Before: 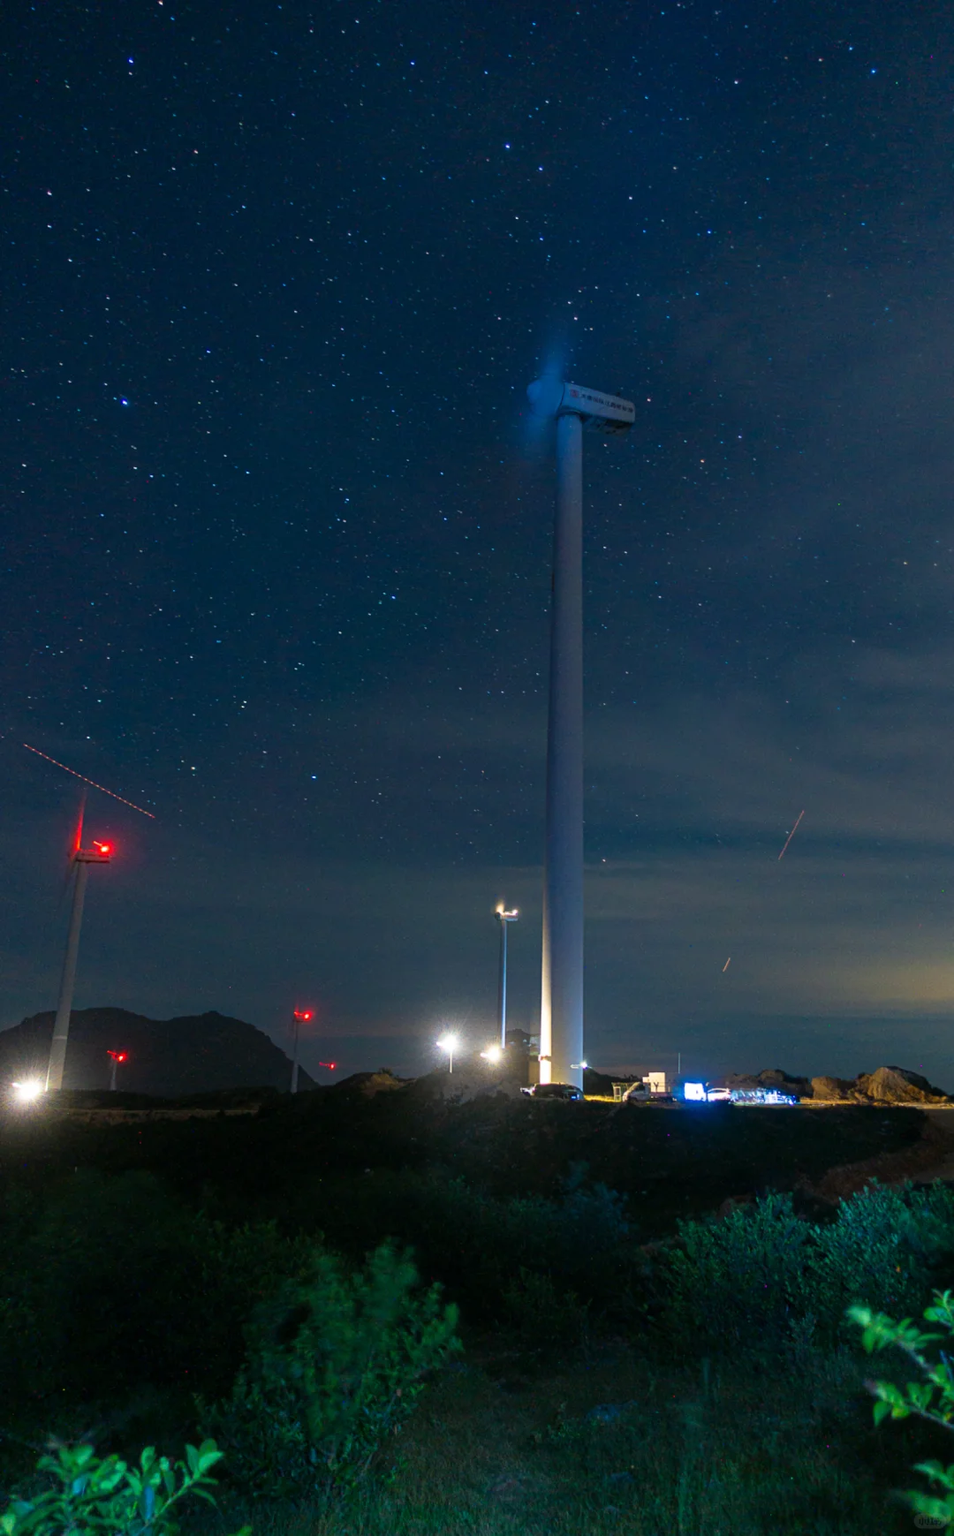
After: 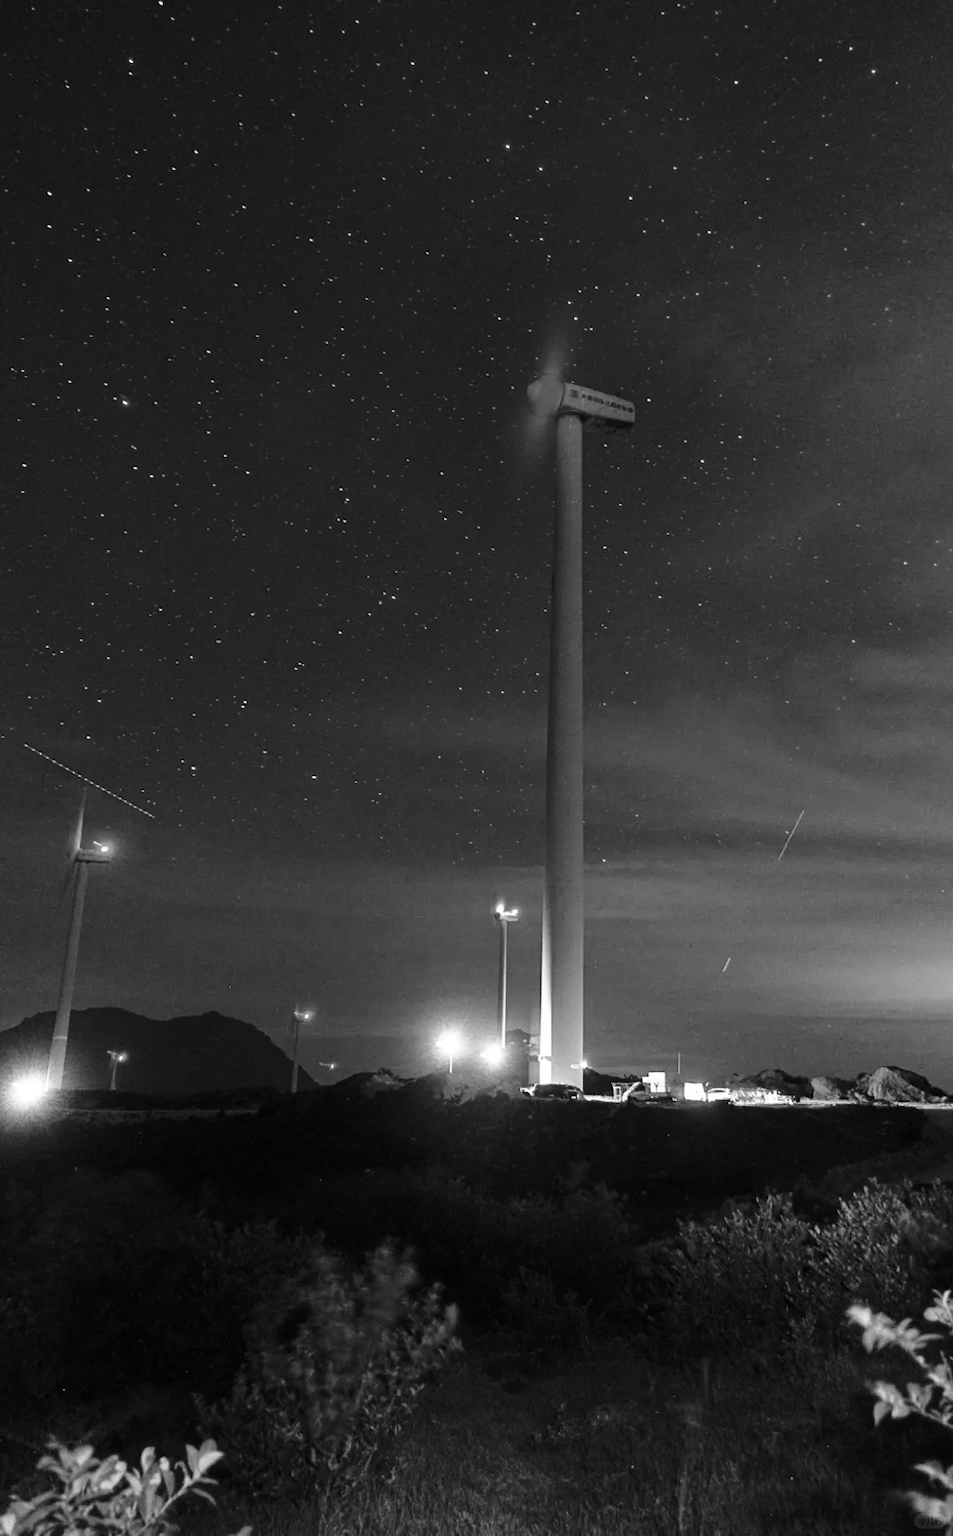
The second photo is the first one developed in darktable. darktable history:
monochrome: a 2.21, b -1.33, size 2.2
base curve: curves: ch0 [(0, 0) (0.032, 0.037) (0.105, 0.228) (0.435, 0.76) (0.856, 0.983) (1, 1)], preserve colors none
